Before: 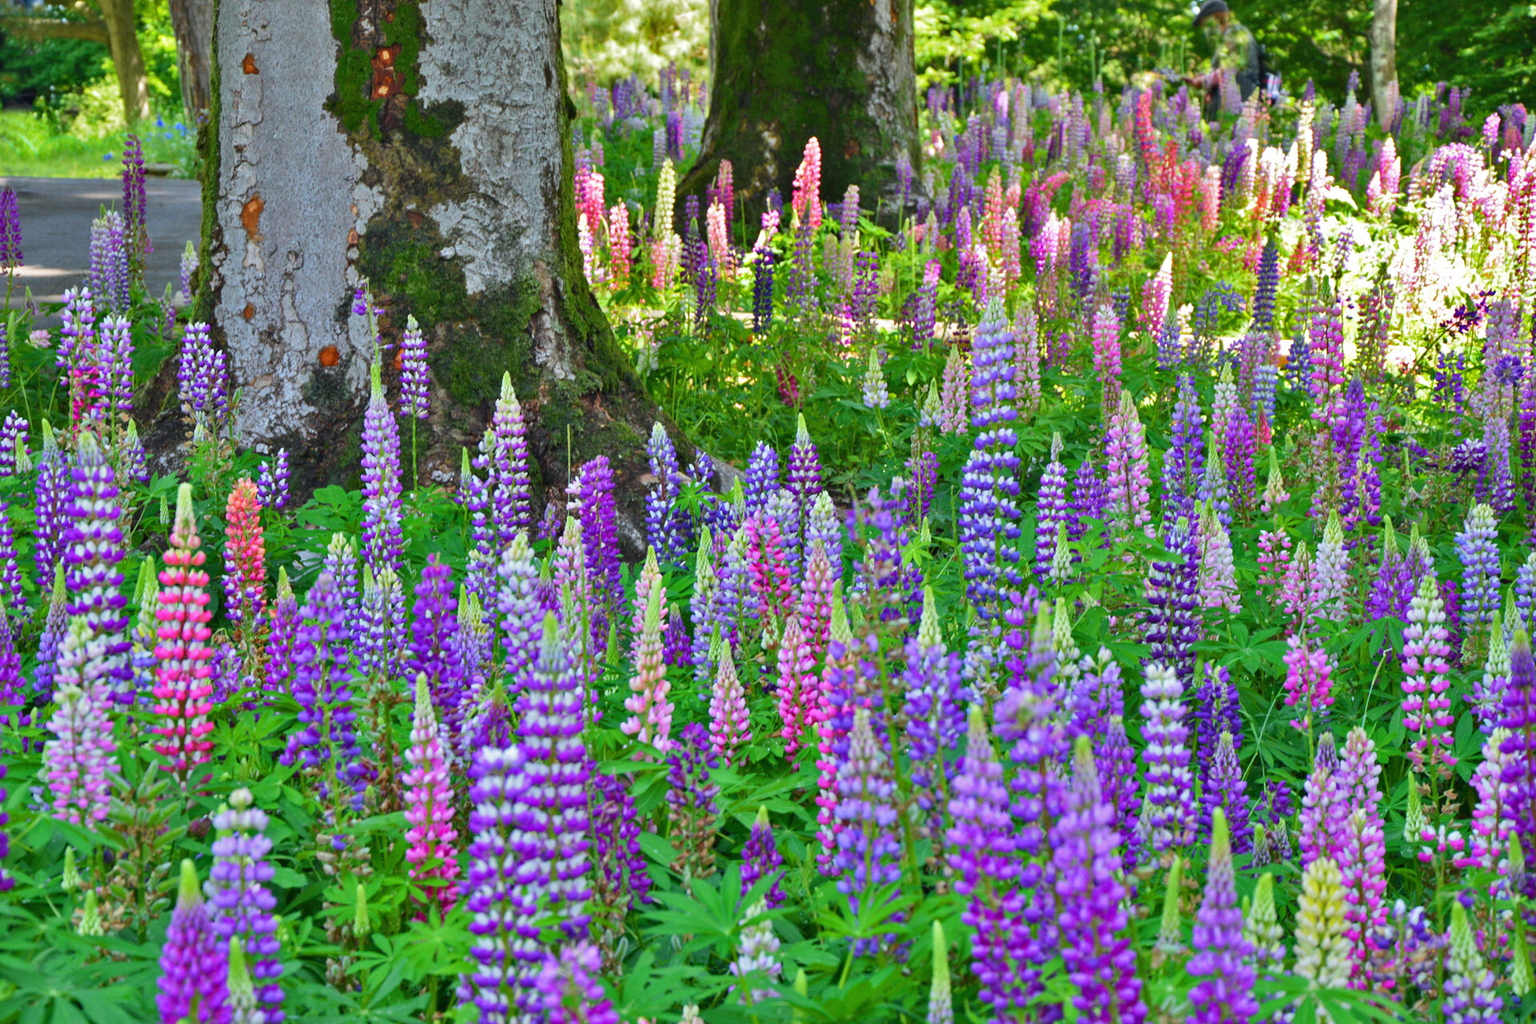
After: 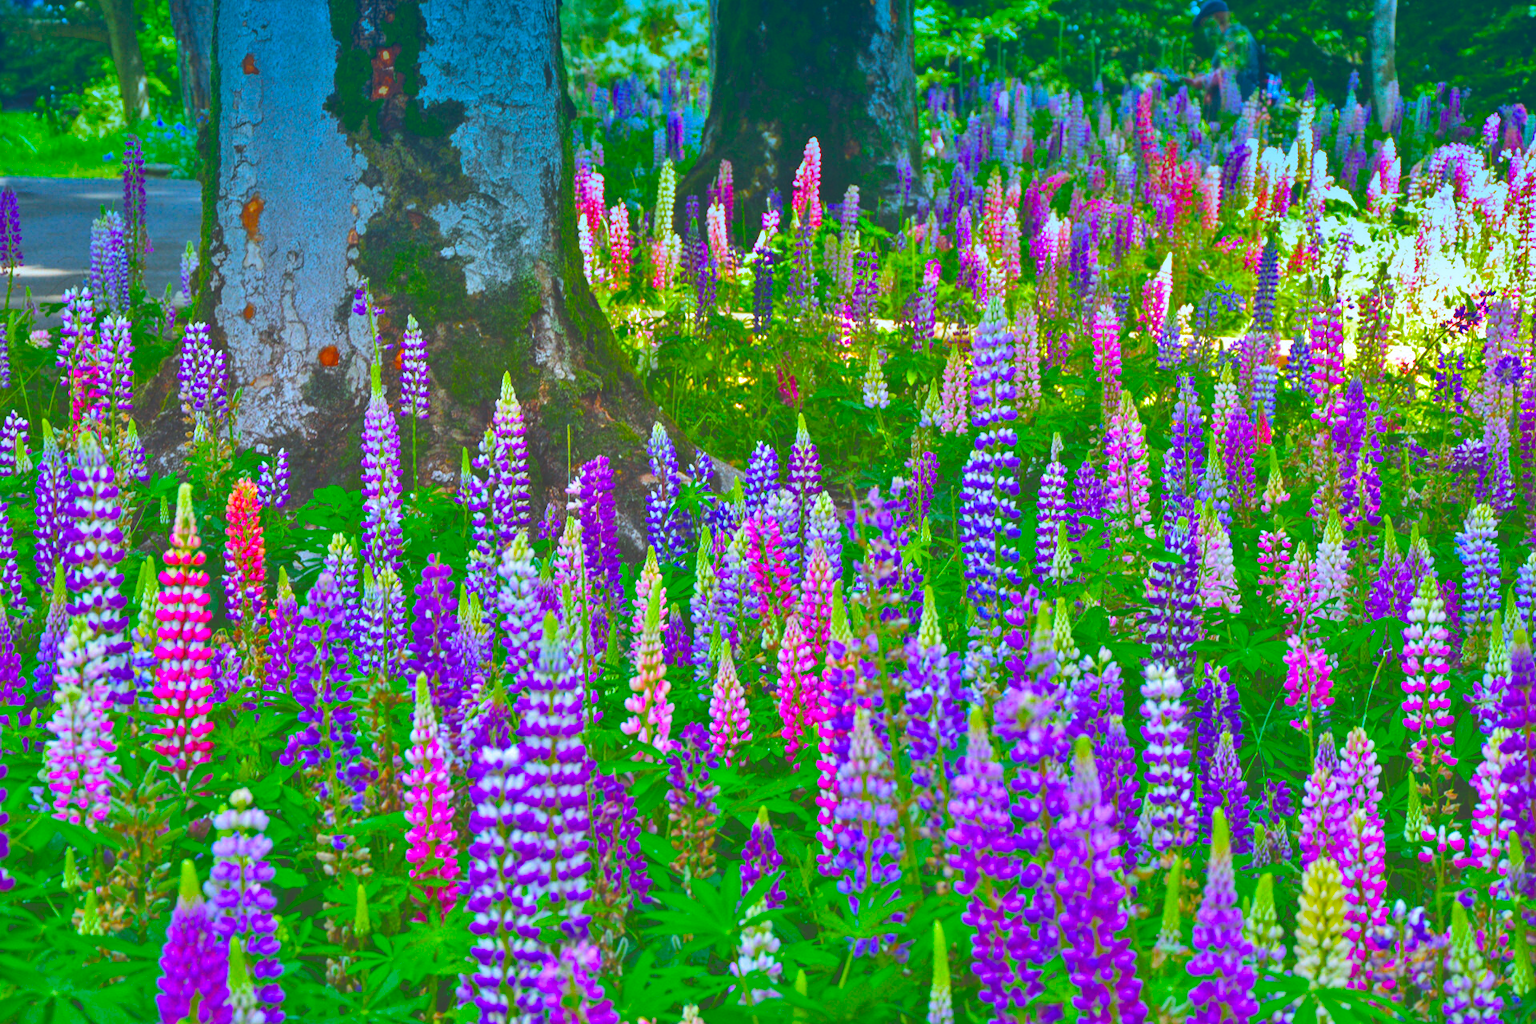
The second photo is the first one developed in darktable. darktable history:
exposure: black level correction -0.041, exposure 0.064 EV, compensate highlight preservation false
color balance rgb: perceptual saturation grading › global saturation 100%
graduated density: density 2.02 EV, hardness 44%, rotation 0.374°, offset 8.21, hue 208.8°, saturation 97%
